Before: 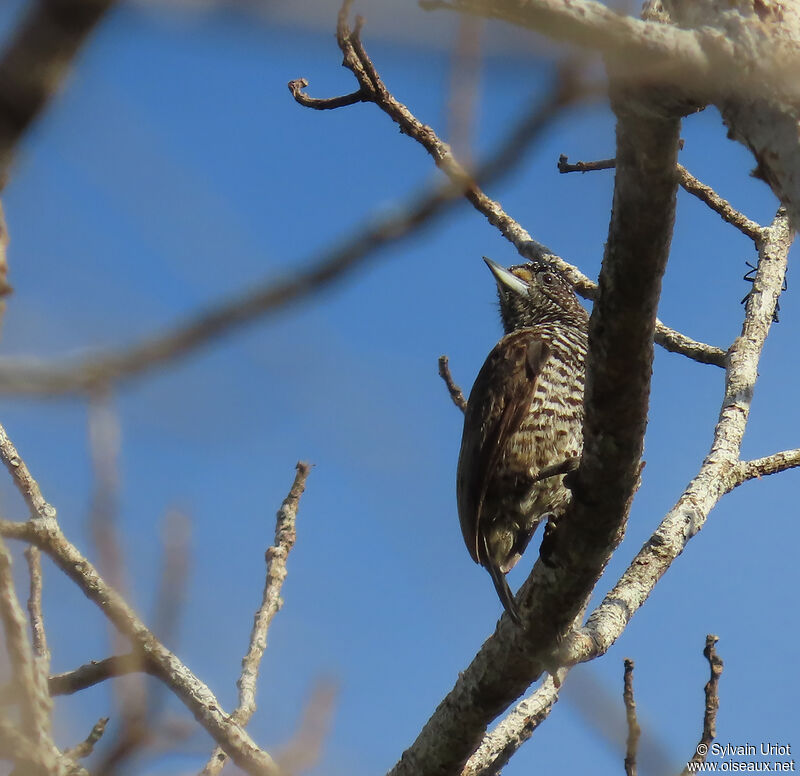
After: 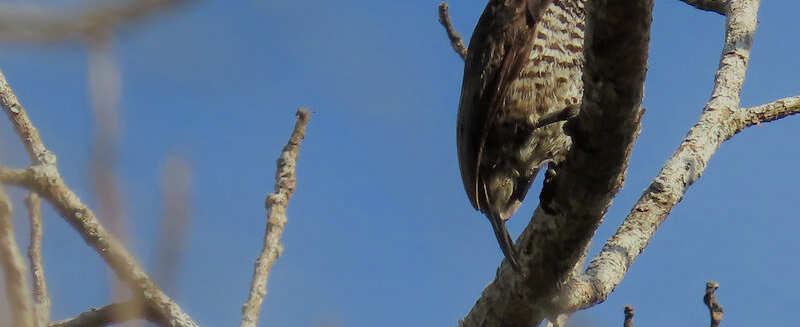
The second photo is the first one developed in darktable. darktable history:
filmic rgb: middle gray luminance 18.37%, black relative exposure -10.43 EV, white relative exposure 3.41 EV, threshold 2.98 EV, target black luminance 0%, hardness 6.01, latitude 98.56%, contrast 0.844, shadows ↔ highlights balance 0.312%, color science v6 (2022), enable highlight reconstruction true
crop: top 45.588%, bottom 12.155%
